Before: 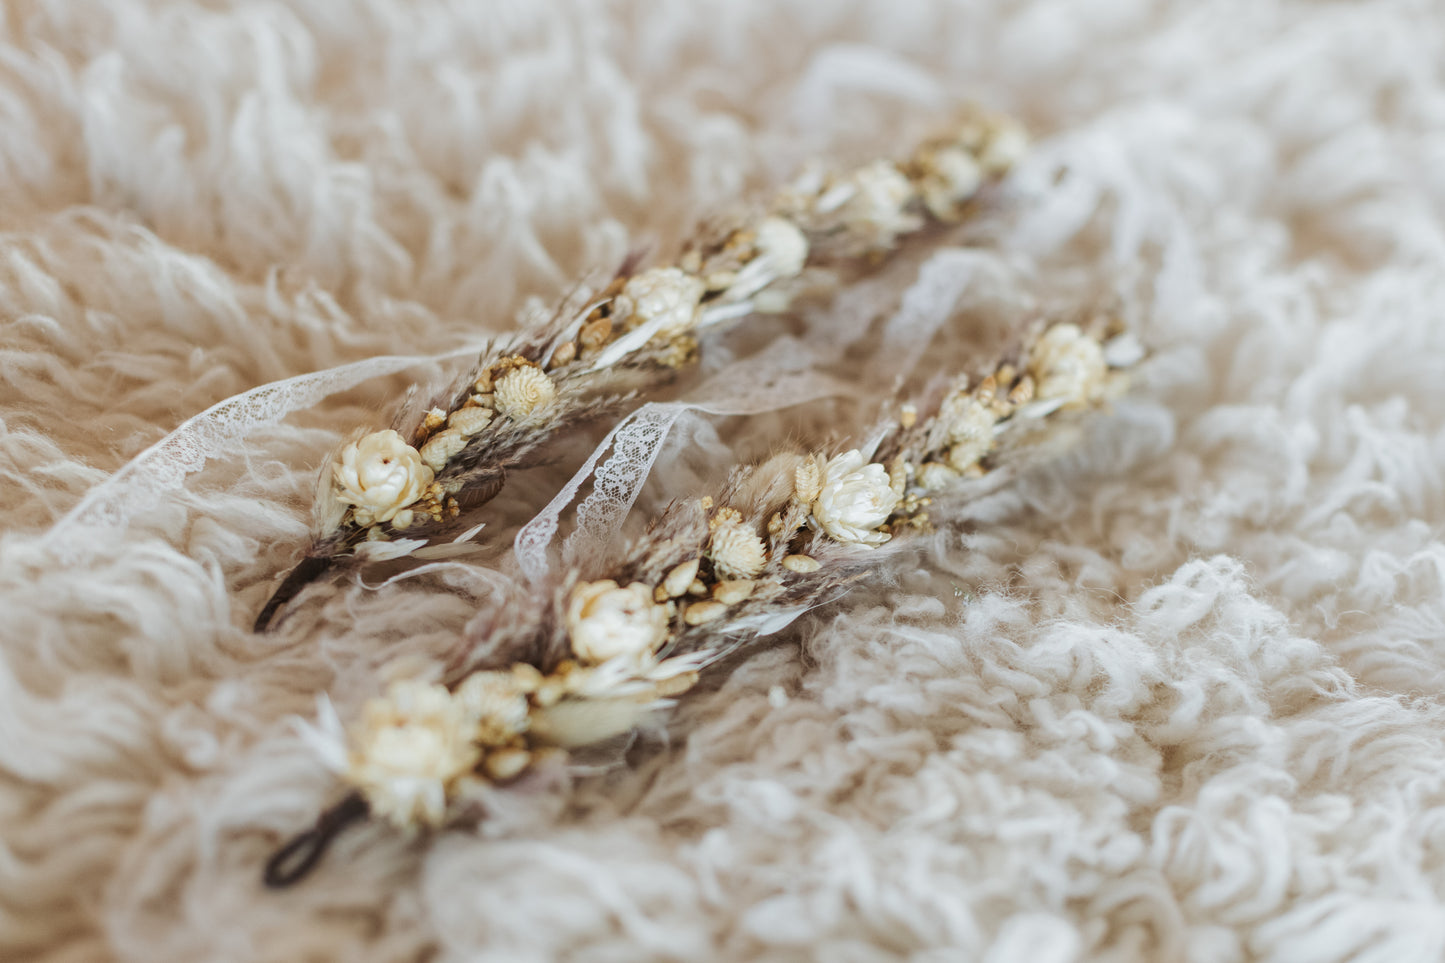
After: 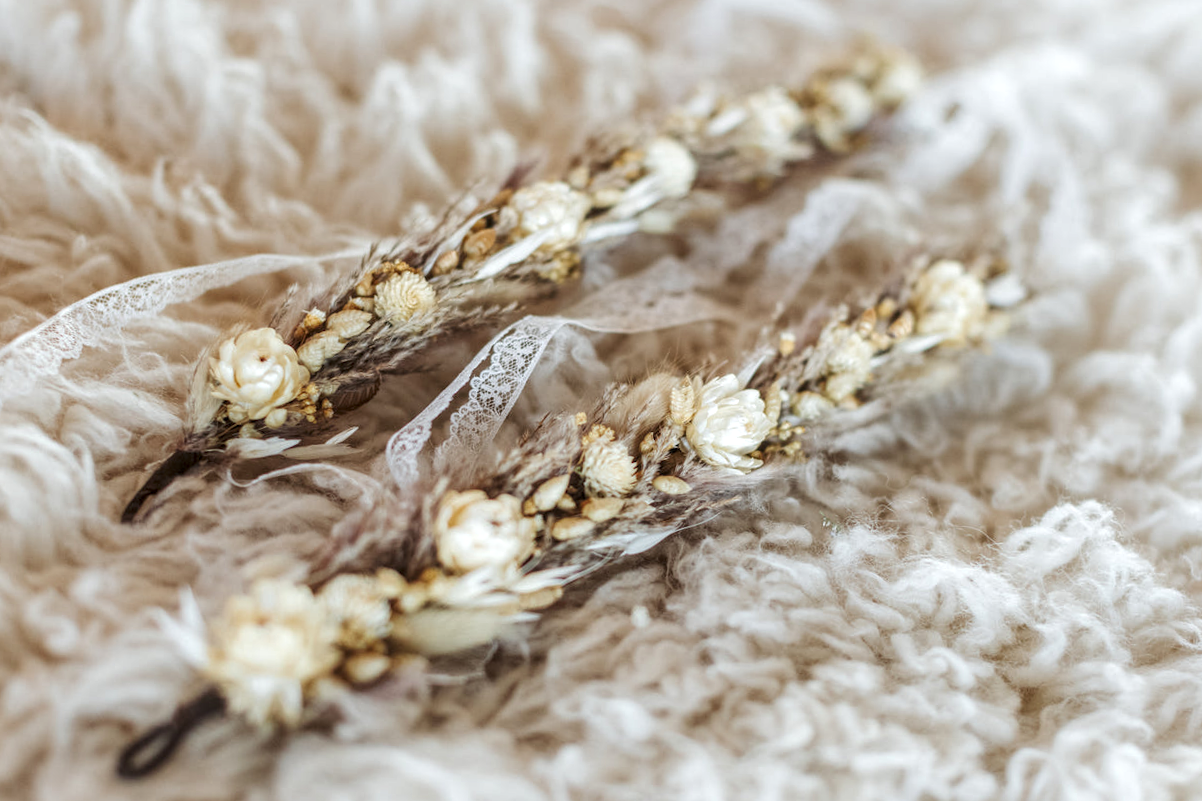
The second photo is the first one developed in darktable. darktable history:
exposure: exposure 0.197 EV, compensate highlight preservation false
local contrast: detail 130%
crop and rotate: angle -3.27°, left 5.211%, top 5.211%, right 4.607%, bottom 4.607%
